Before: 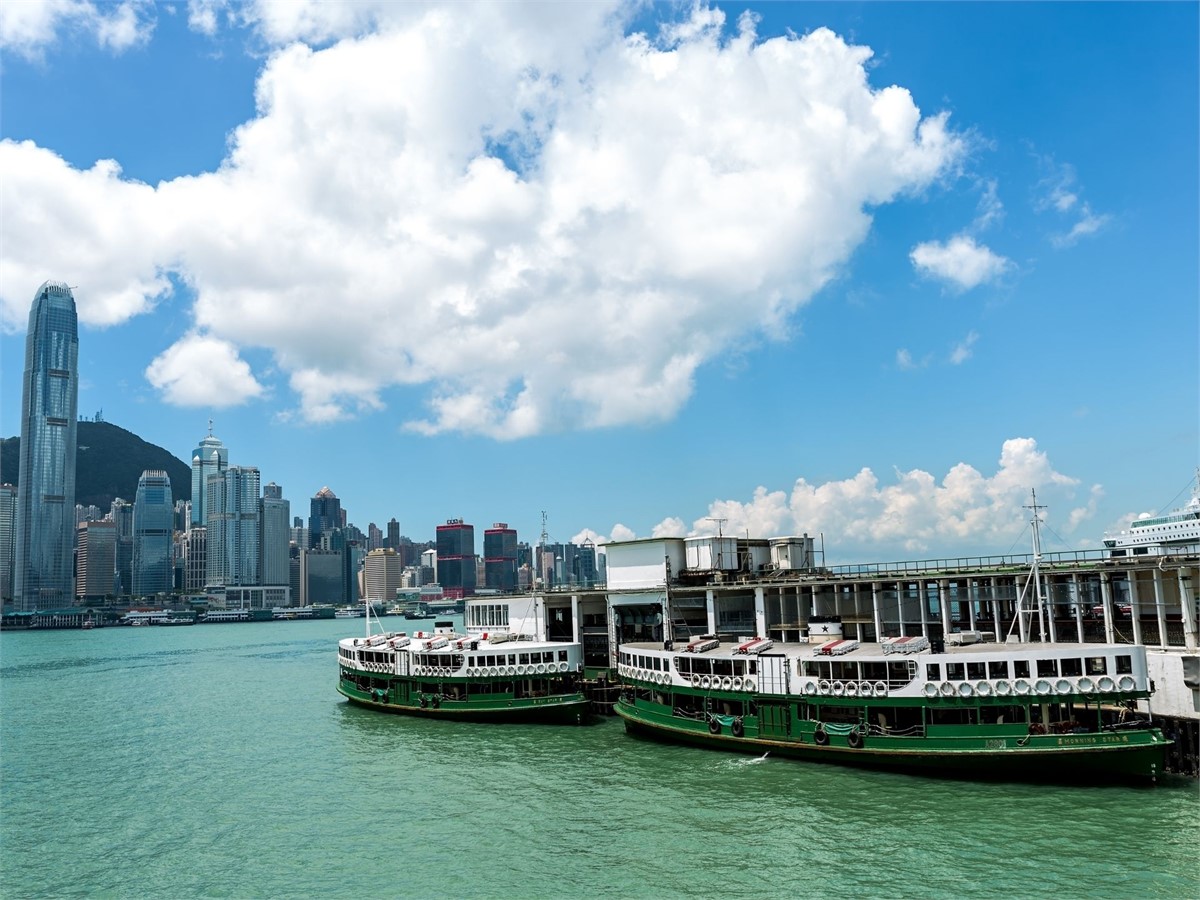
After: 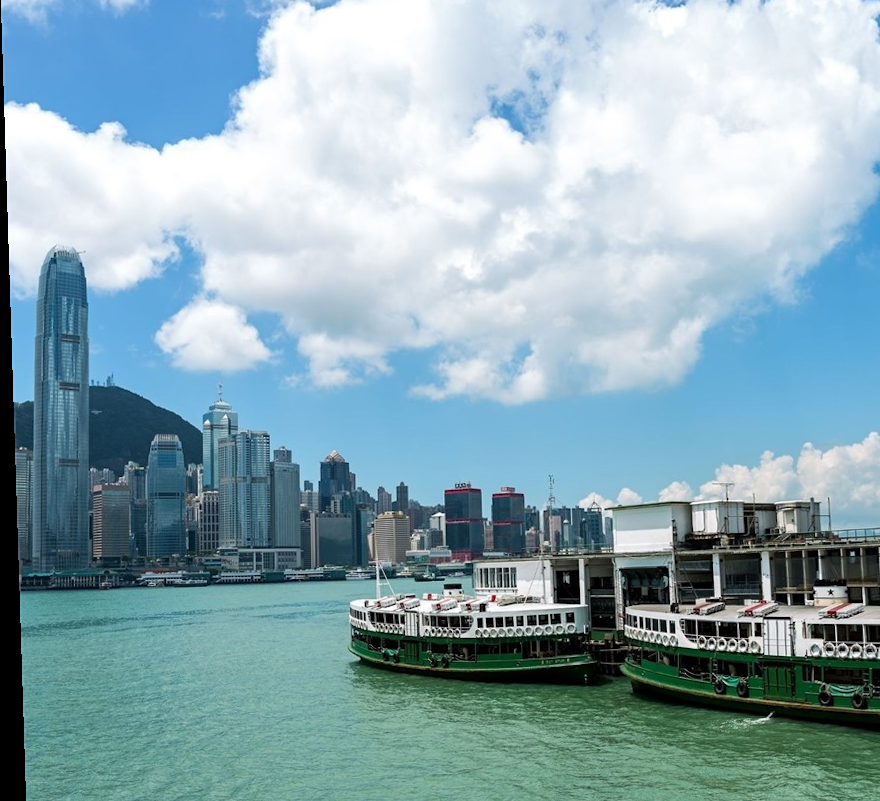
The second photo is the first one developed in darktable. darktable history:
crop: top 5.803%, right 27.864%, bottom 5.804%
rotate and perspective: lens shift (vertical) 0.048, lens shift (horizontal) -0.024, automatic cropping off
